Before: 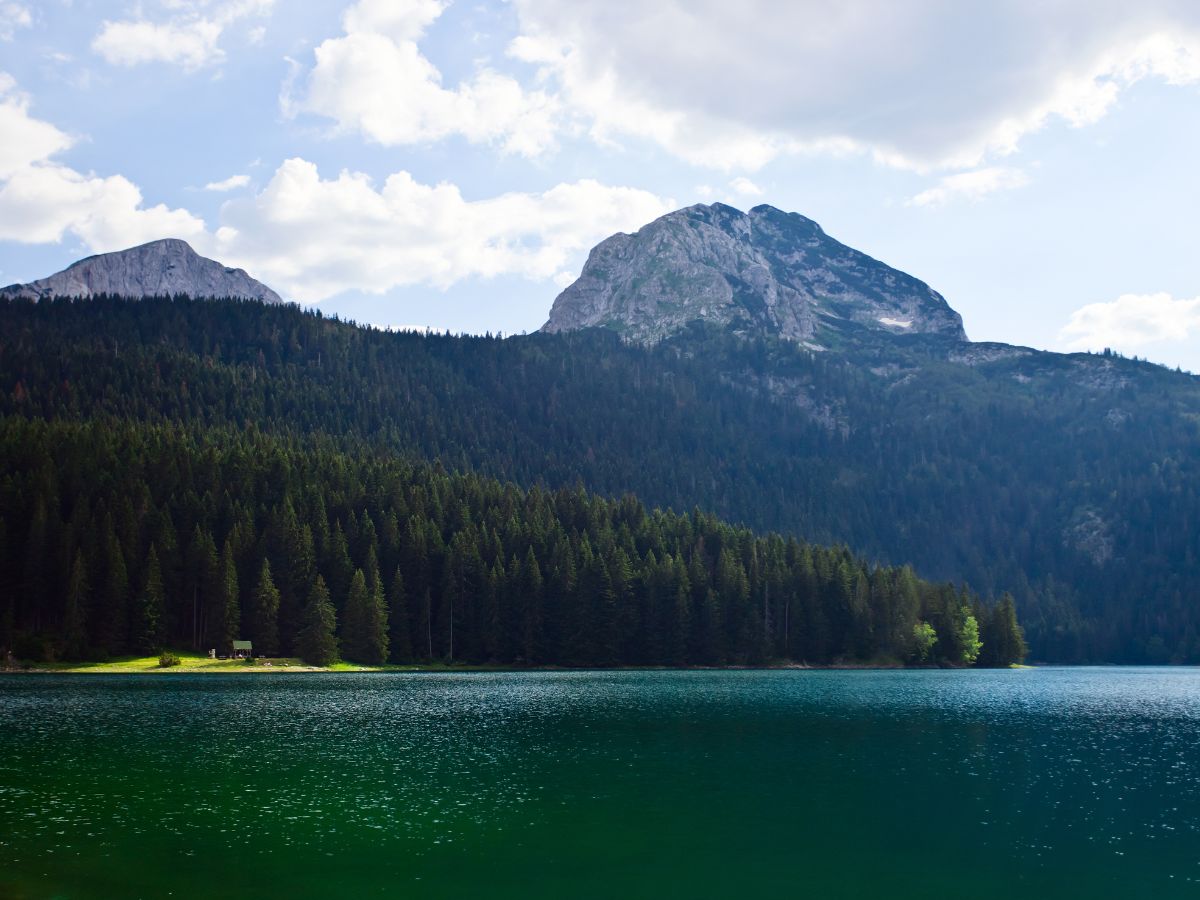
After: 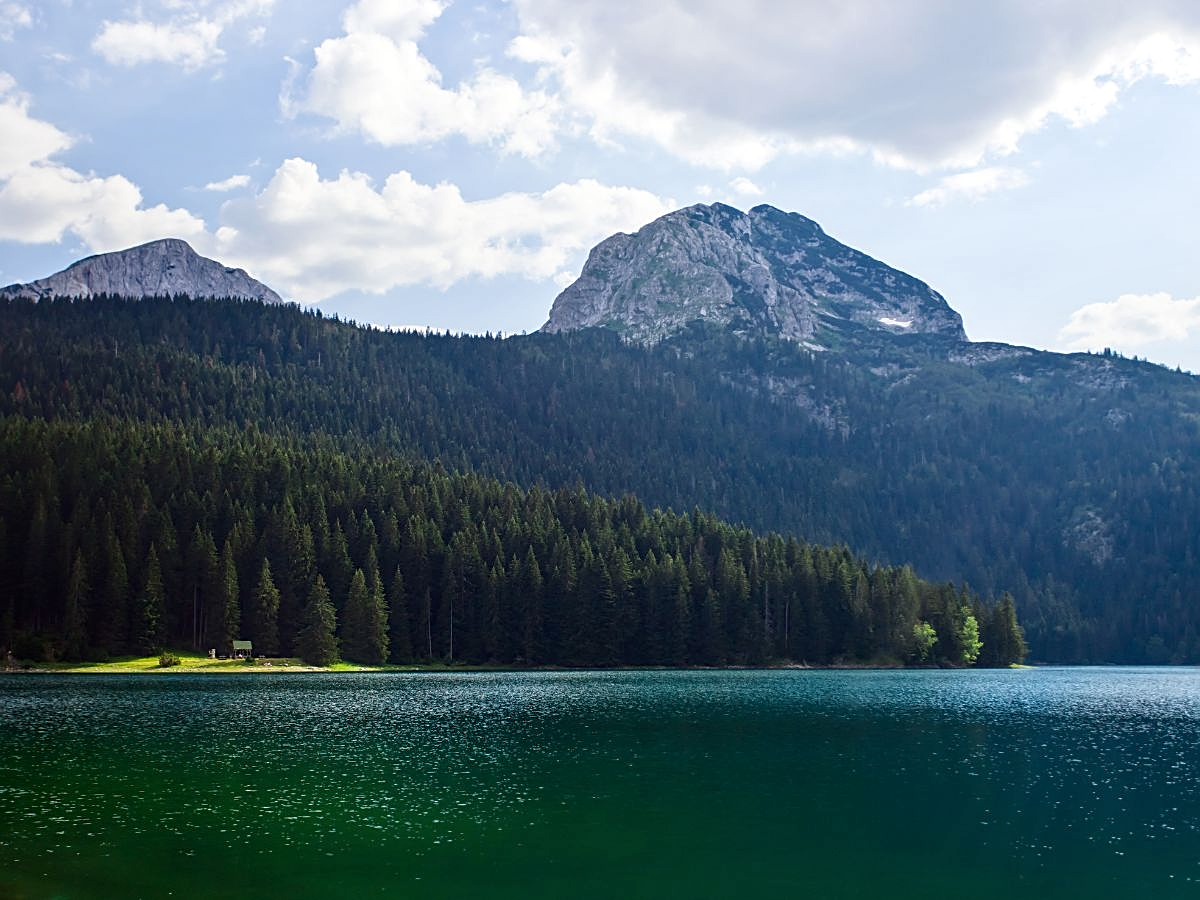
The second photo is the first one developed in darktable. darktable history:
local contrast: on, module defaults
sharpen: amount 0.55
